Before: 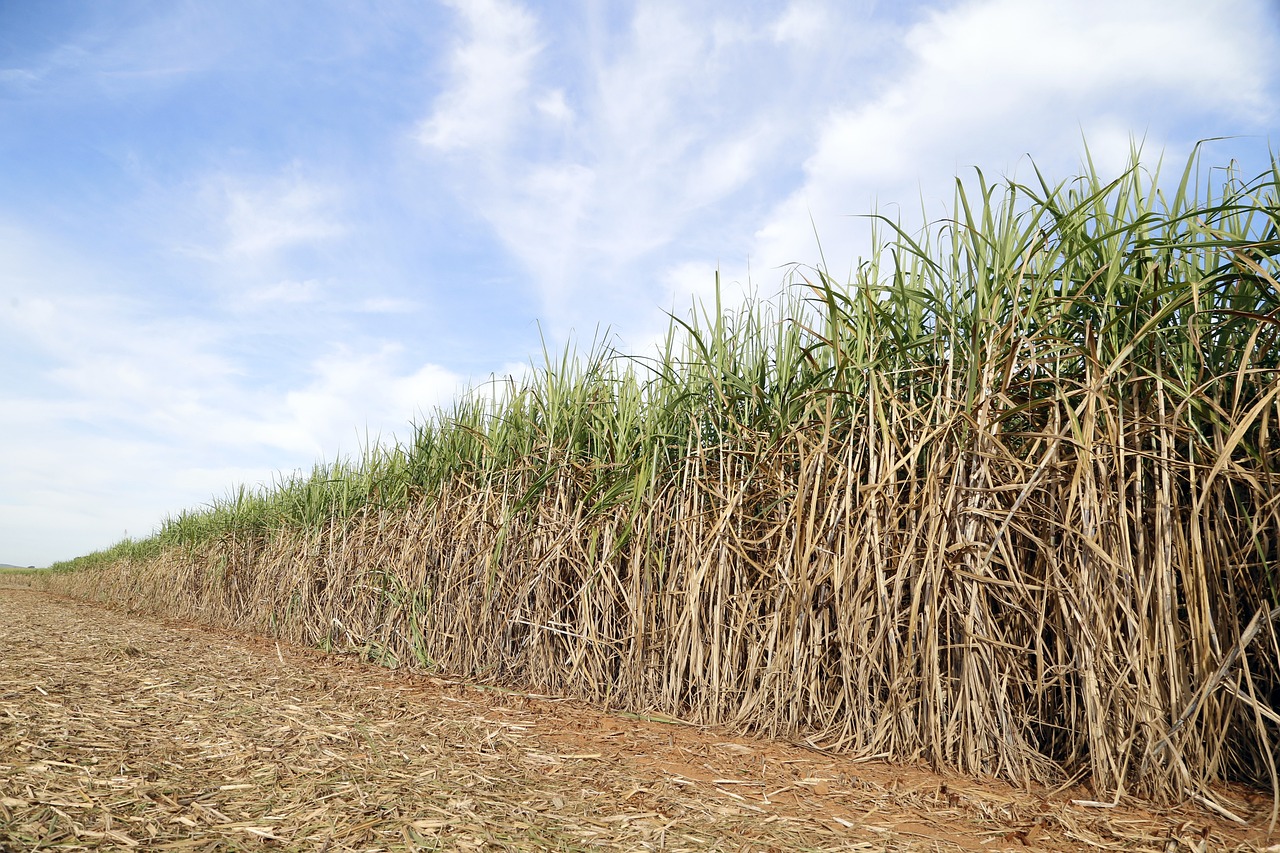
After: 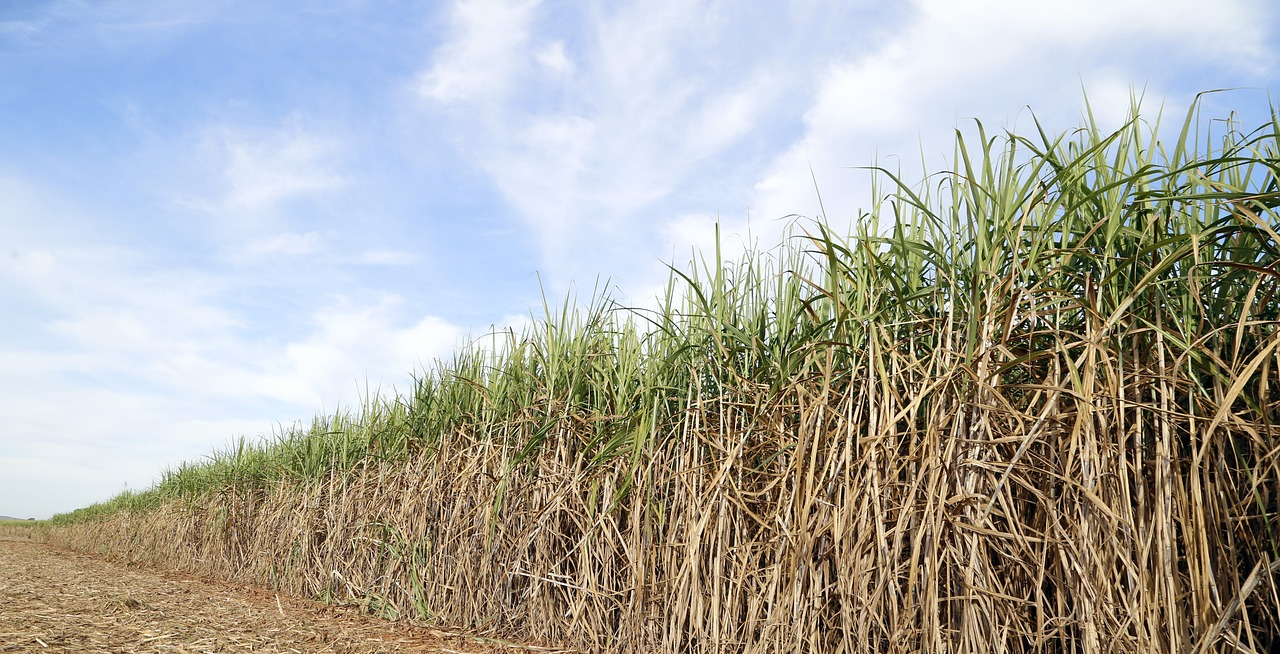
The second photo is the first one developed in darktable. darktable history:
crop: top 5.667%, bottom 17.637%
color balance: mode lift, gamma, gain (sRGB)
